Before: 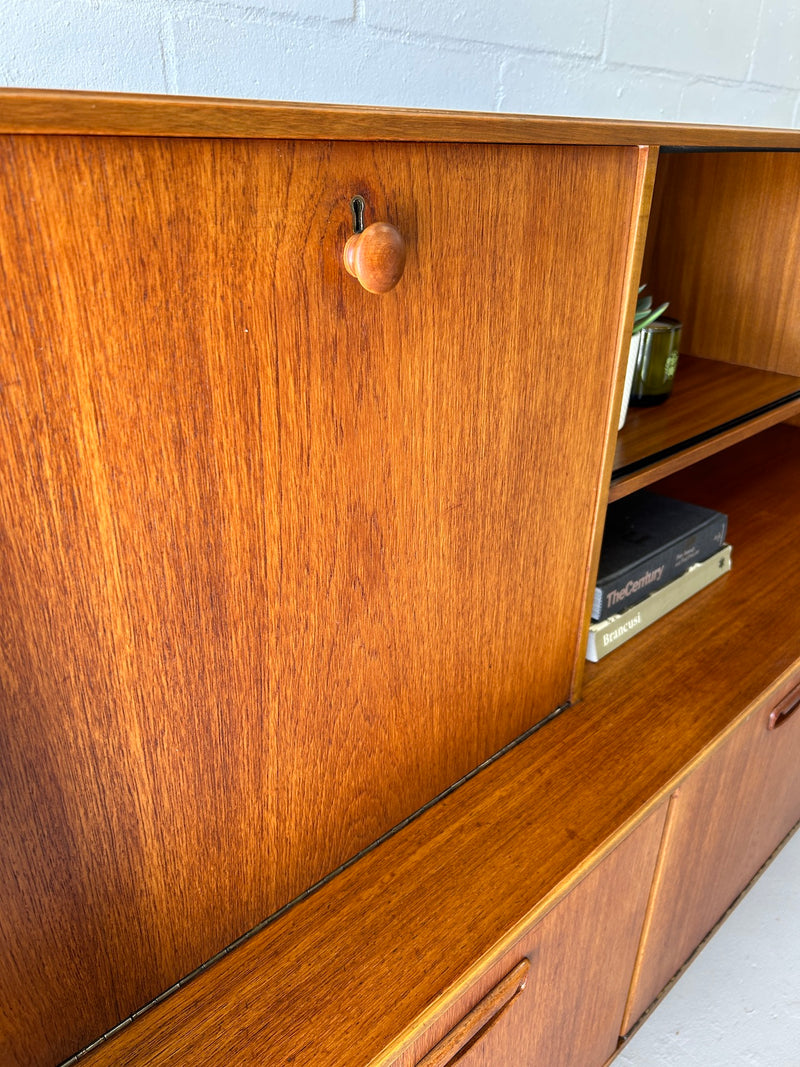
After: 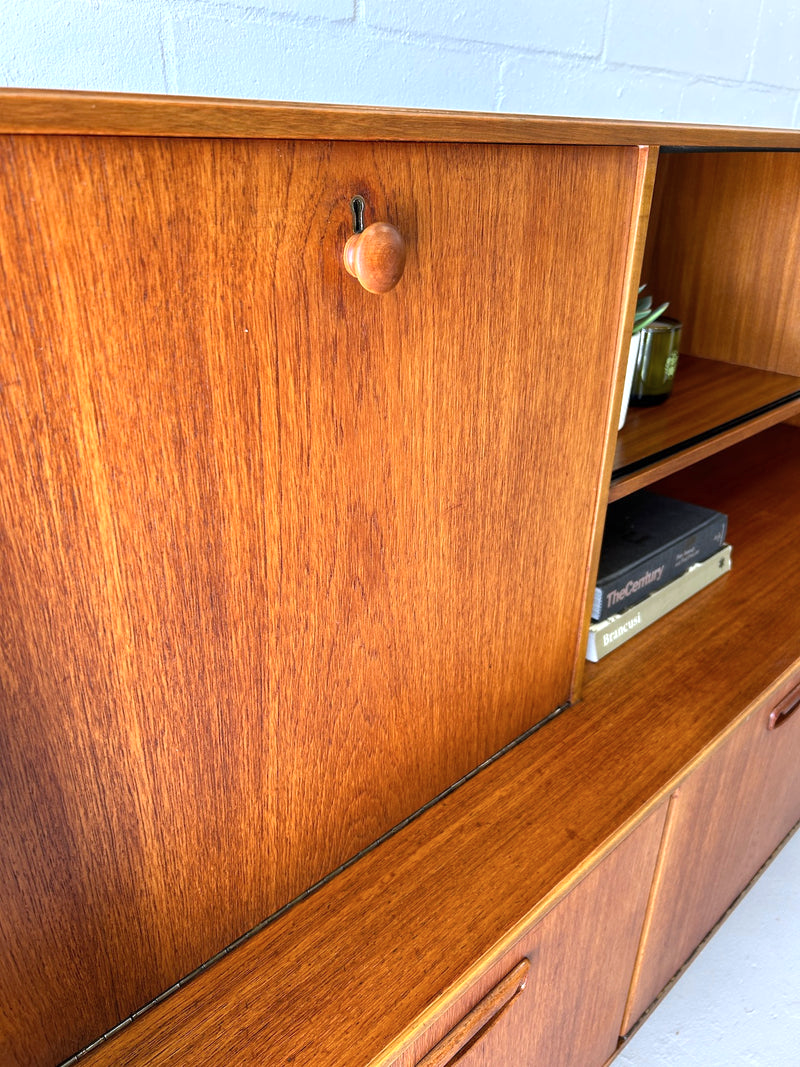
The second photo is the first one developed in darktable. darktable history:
exposure: exposure 0.2 EV, compensate highlight preservation false
color correction: highlights a* -0.772, highlights b* -8.92
